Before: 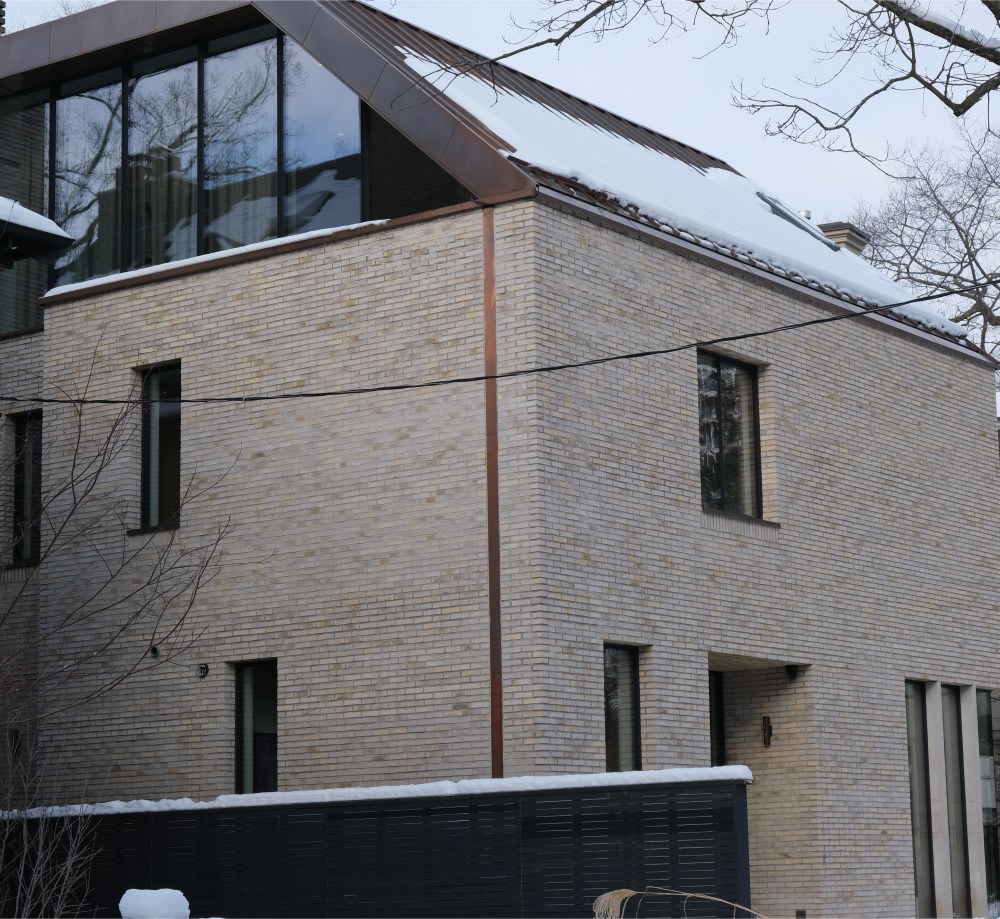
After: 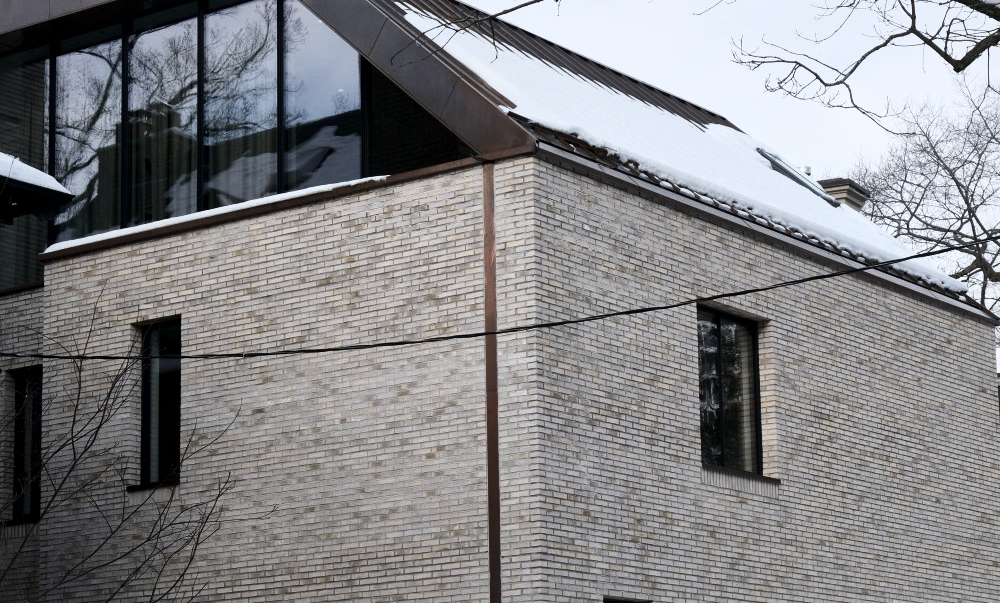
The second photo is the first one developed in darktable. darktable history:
contrast brightness saturation: contrast 0.25, saturation -0.31
local contrast: mode bilateral grid, contrast 20, coarseness 50, detail 150%, midtone range 0.2
crop and rotate: top 4.848%, bottom 29.503%
